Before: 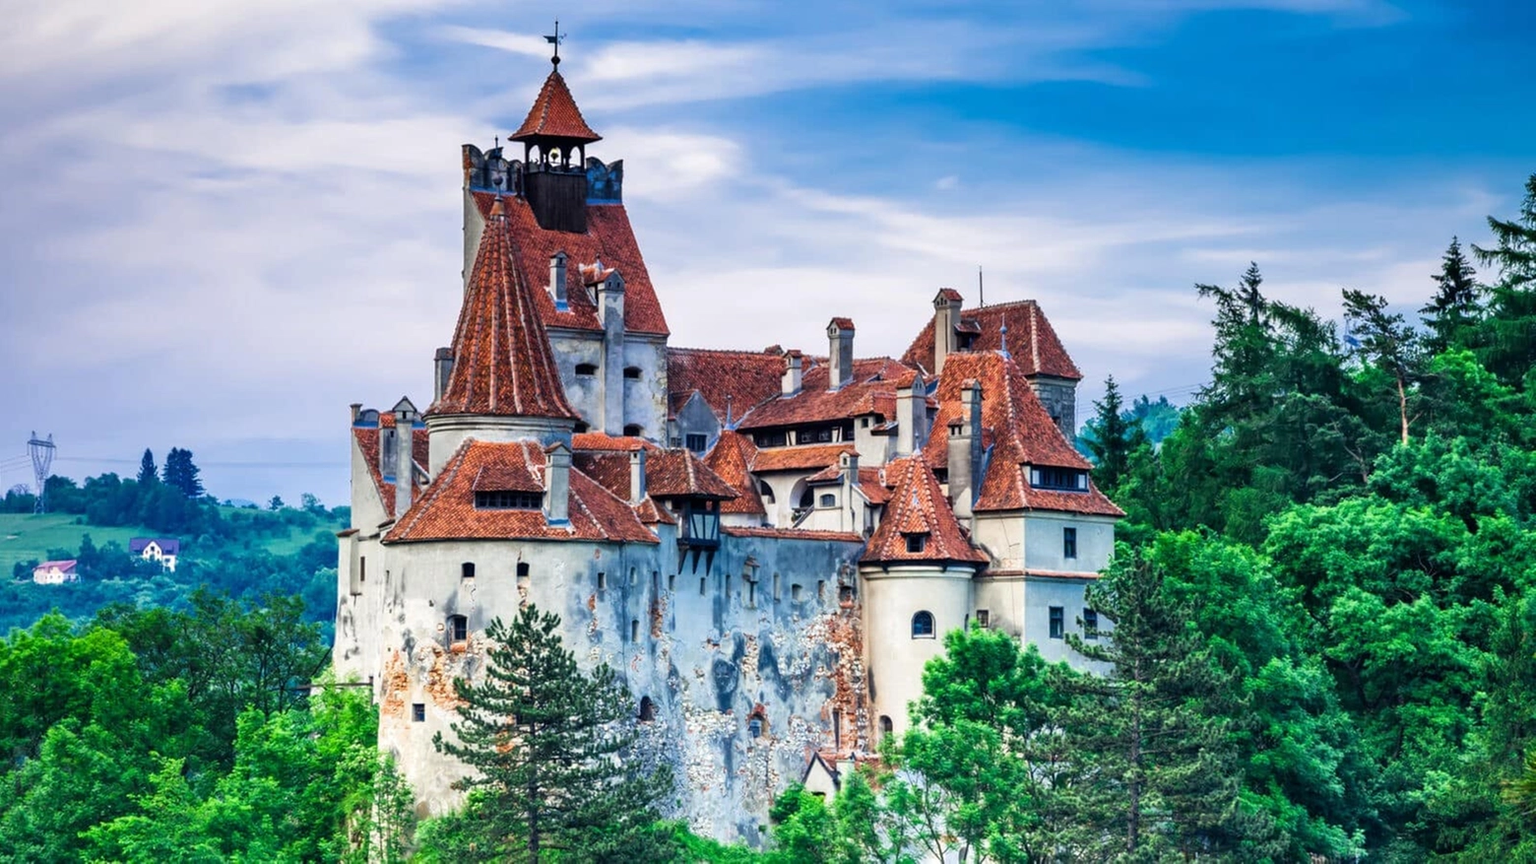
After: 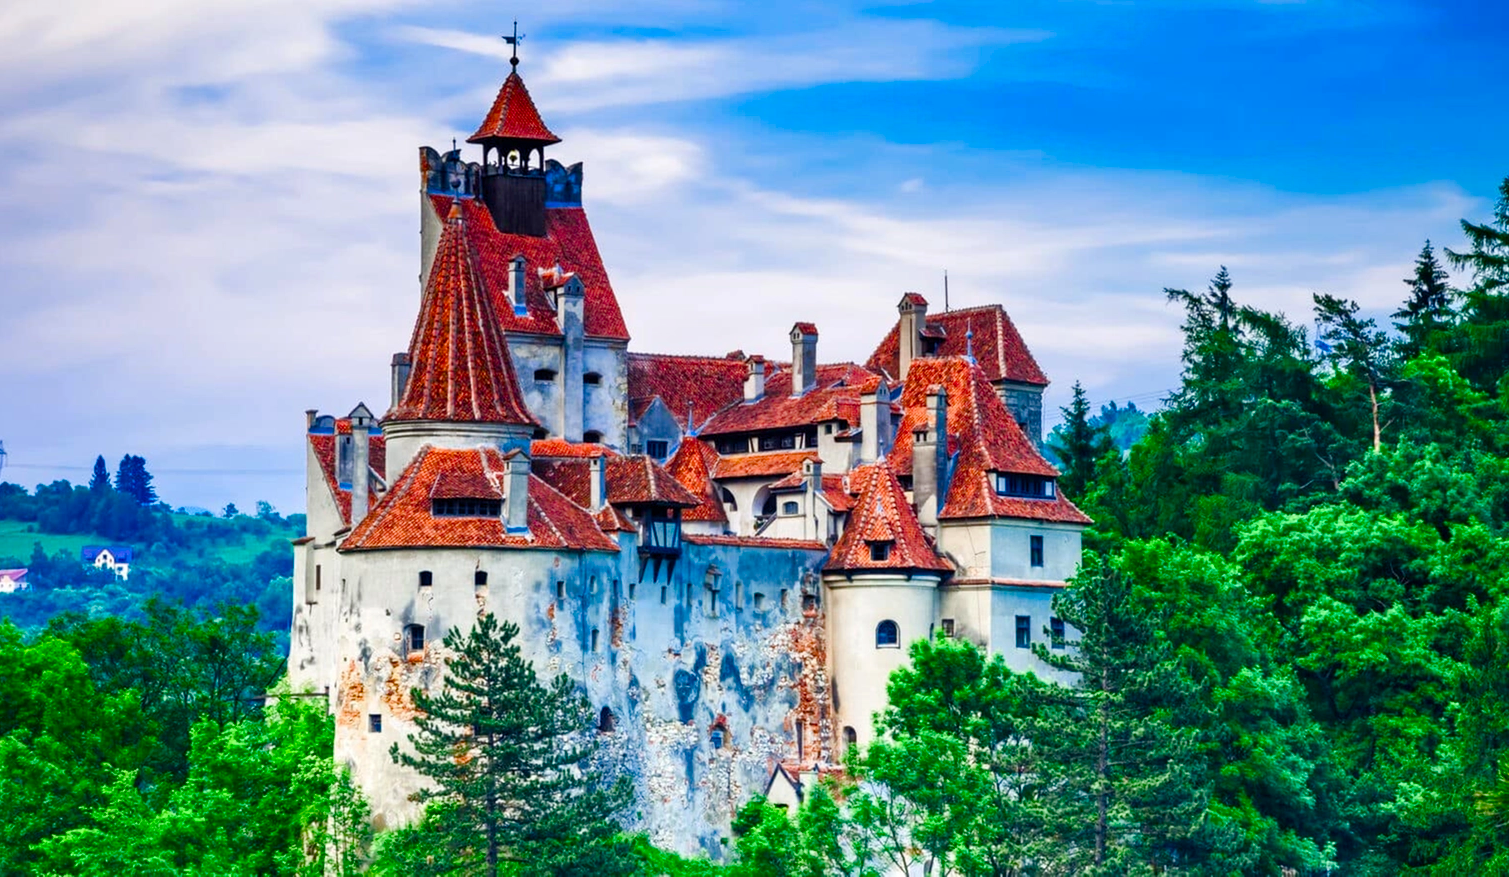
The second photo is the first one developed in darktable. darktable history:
color balance rgb: perceptual saturation grading › global saturation 0.331%, perceptual saturation grading › highlights -17.06%, perceptual saturation grading › mid-tones 33.424%, perceptual saturation grading › shadows 50.428%
contrast brightness saturation: contrast 0.092, saturation 0.274
crop and rotate: left 3.24%
